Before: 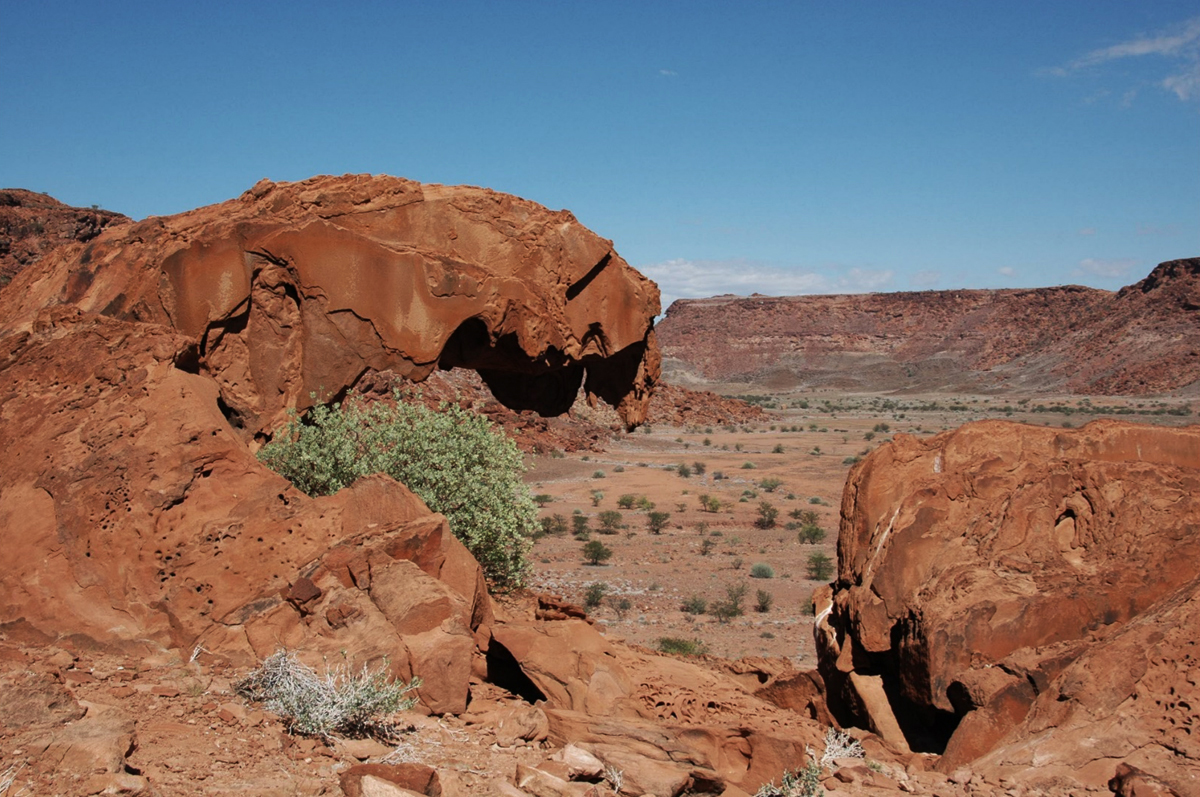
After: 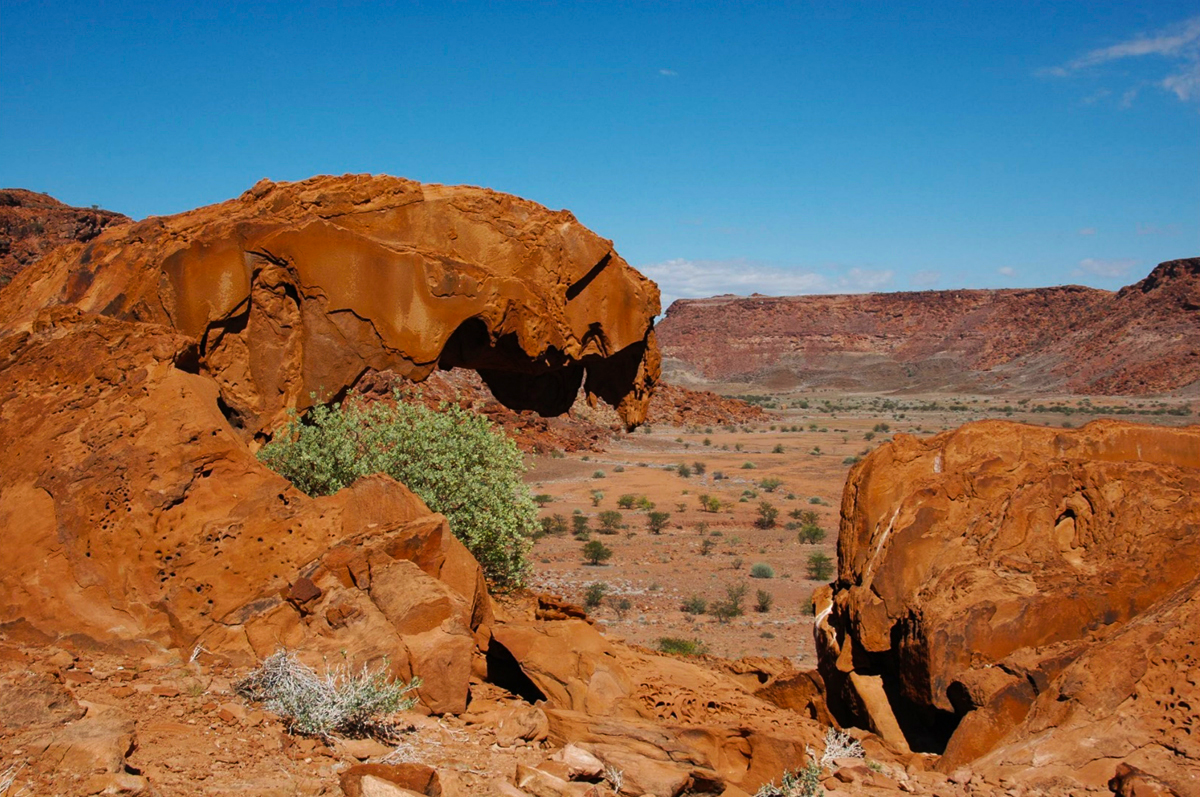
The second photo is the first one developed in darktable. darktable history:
color balance rgb: linear chroma grading › global chroma 15%, perceptual saturation grading › global saturation 30%
contrast brightness saturation: saturation -0.05
